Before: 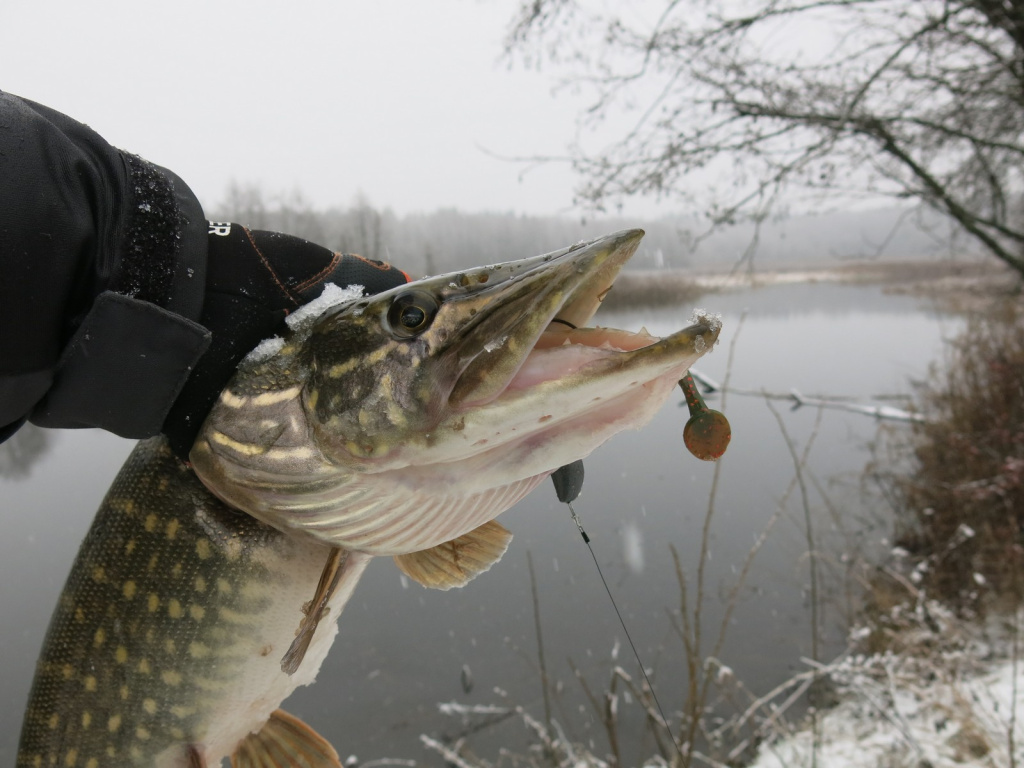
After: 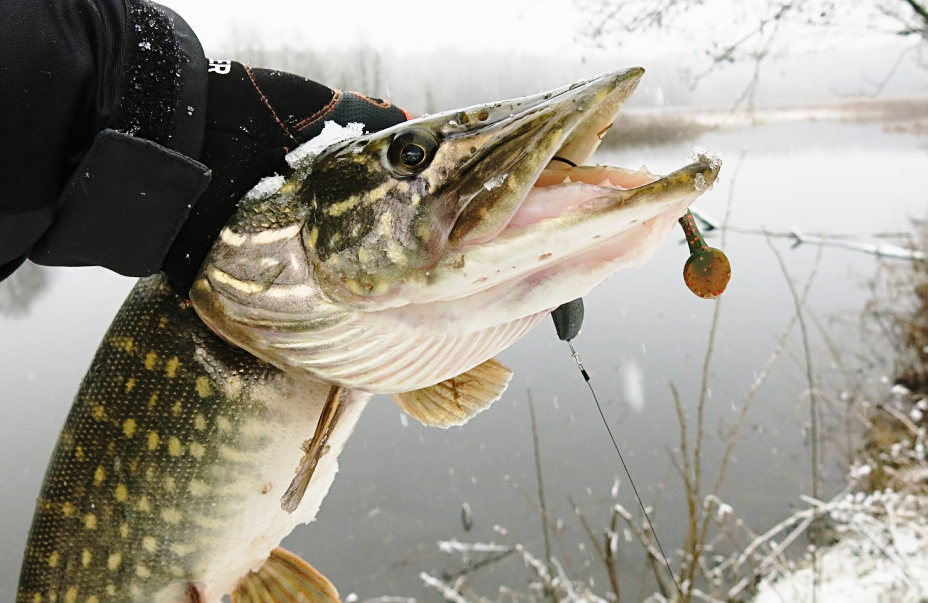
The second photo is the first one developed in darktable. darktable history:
base curve: curves: ch0 [(0, 0) (0.028, 0.03) (0.105, 0.232) (0.387, 0.748) (0.754, 0.968) (1, 1)], preserve colors none
crop: top 21.162%, right 9.35%, bottom 0.288%
sharpen: on, module defaults
